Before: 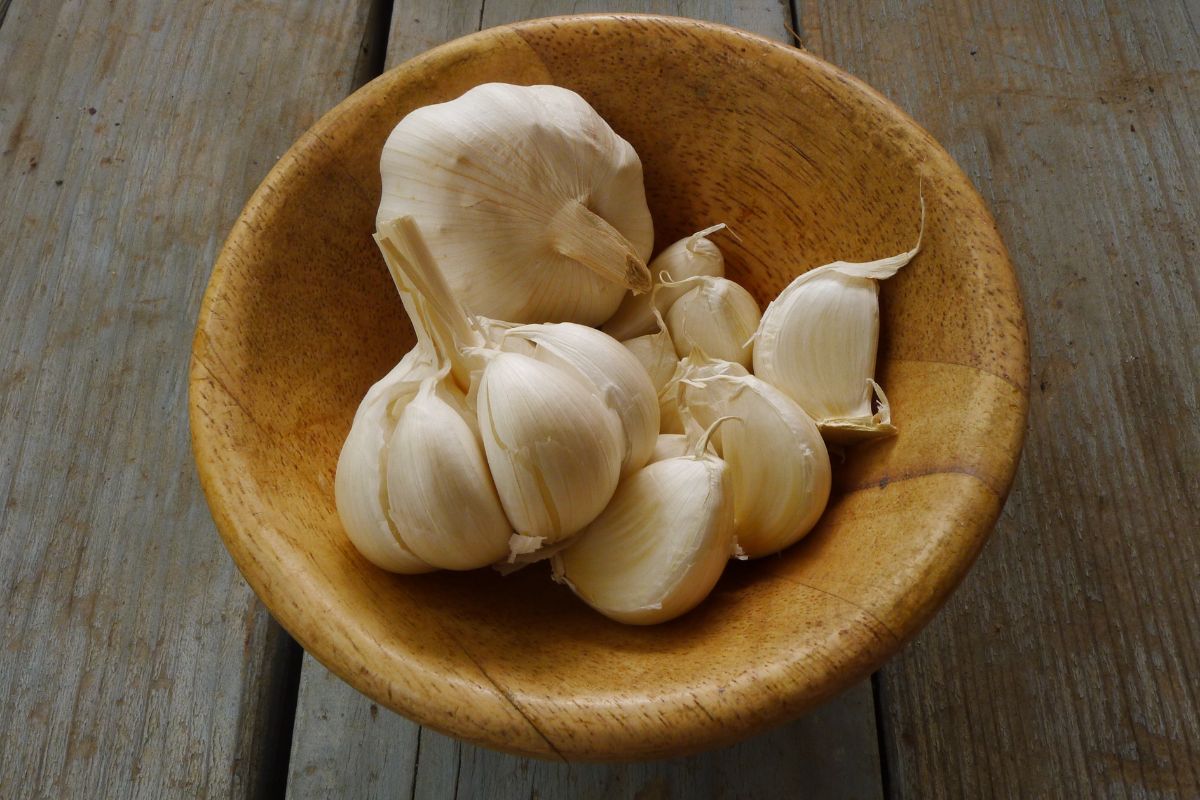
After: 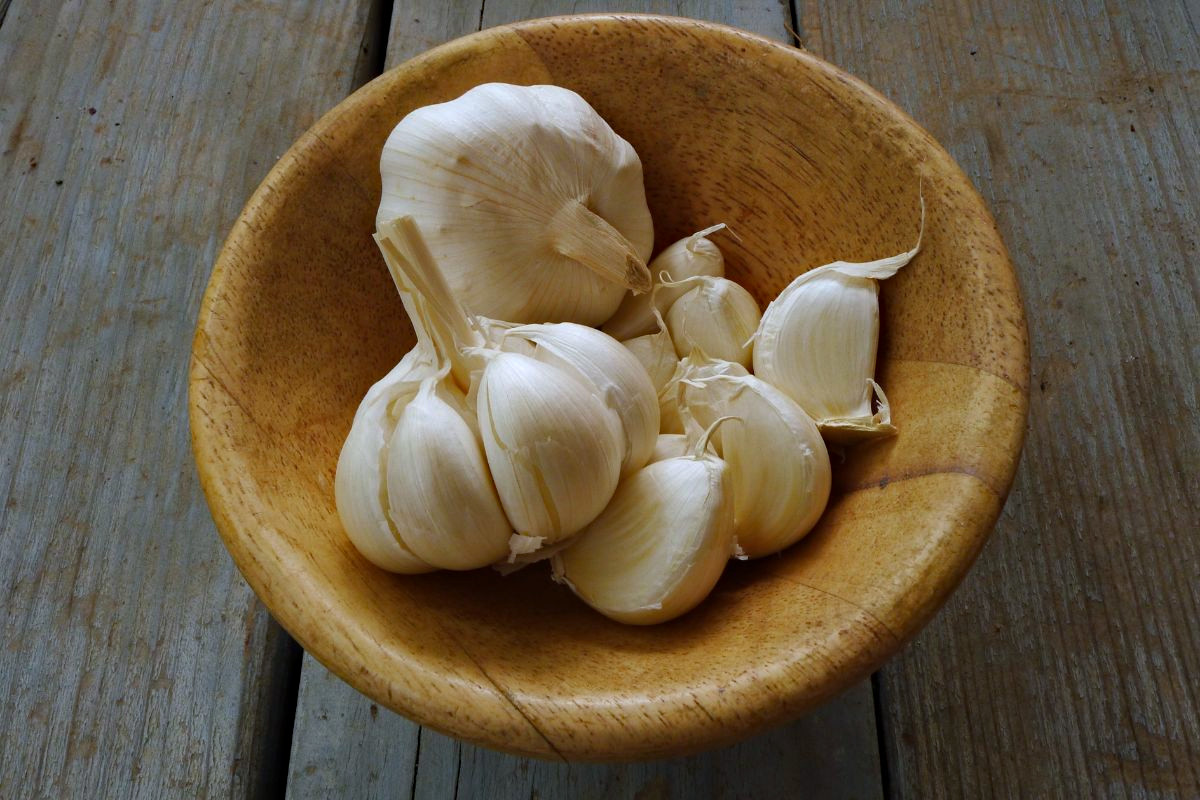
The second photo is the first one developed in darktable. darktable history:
color calibration: x 0.367, y 0.376, temperature 4372.25 K
haze removal: compatibility mode true, adaptive false
